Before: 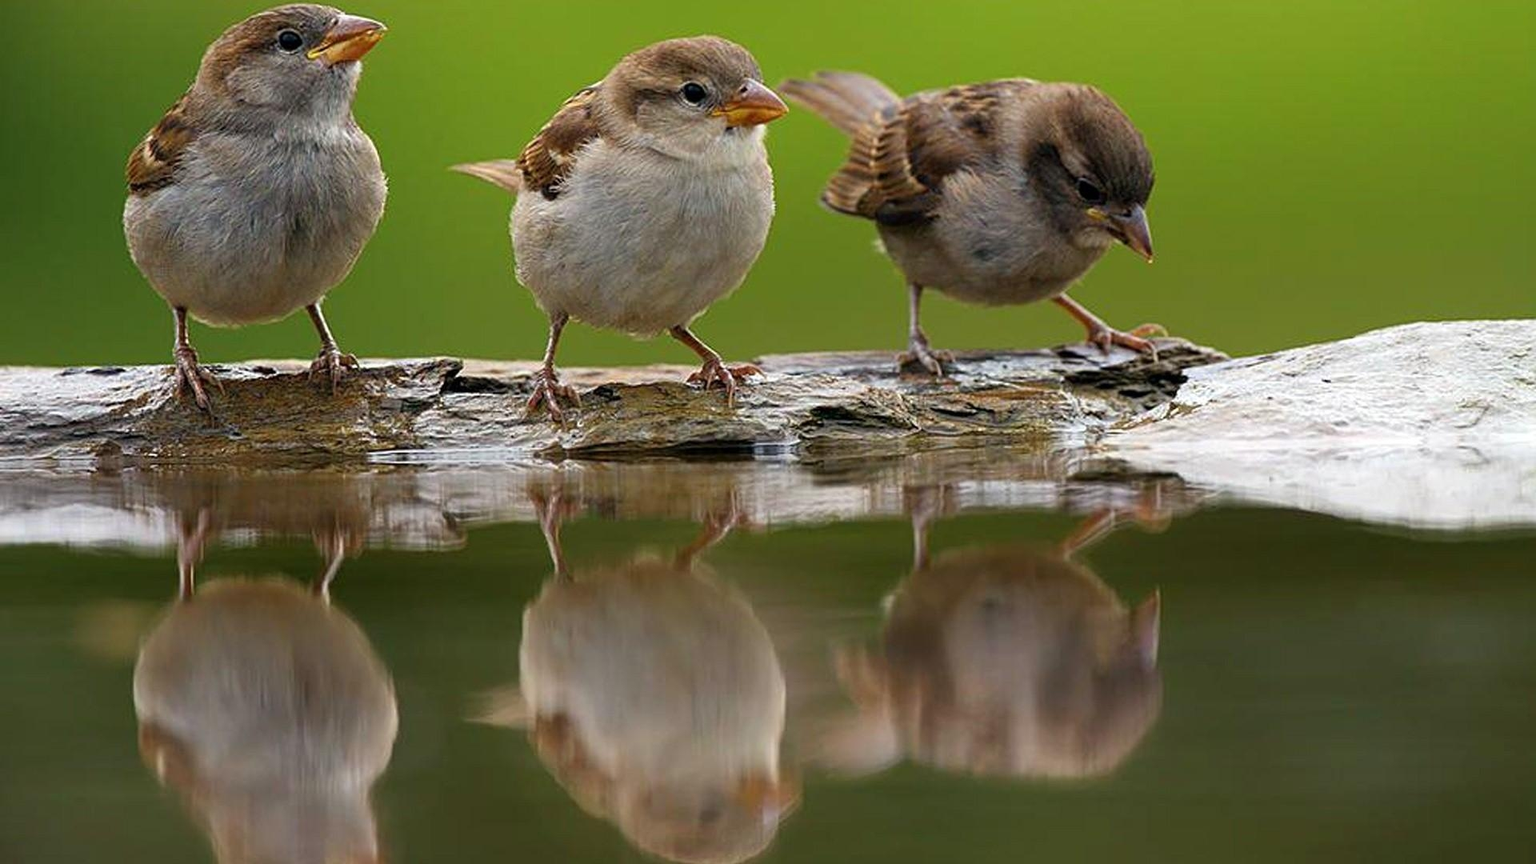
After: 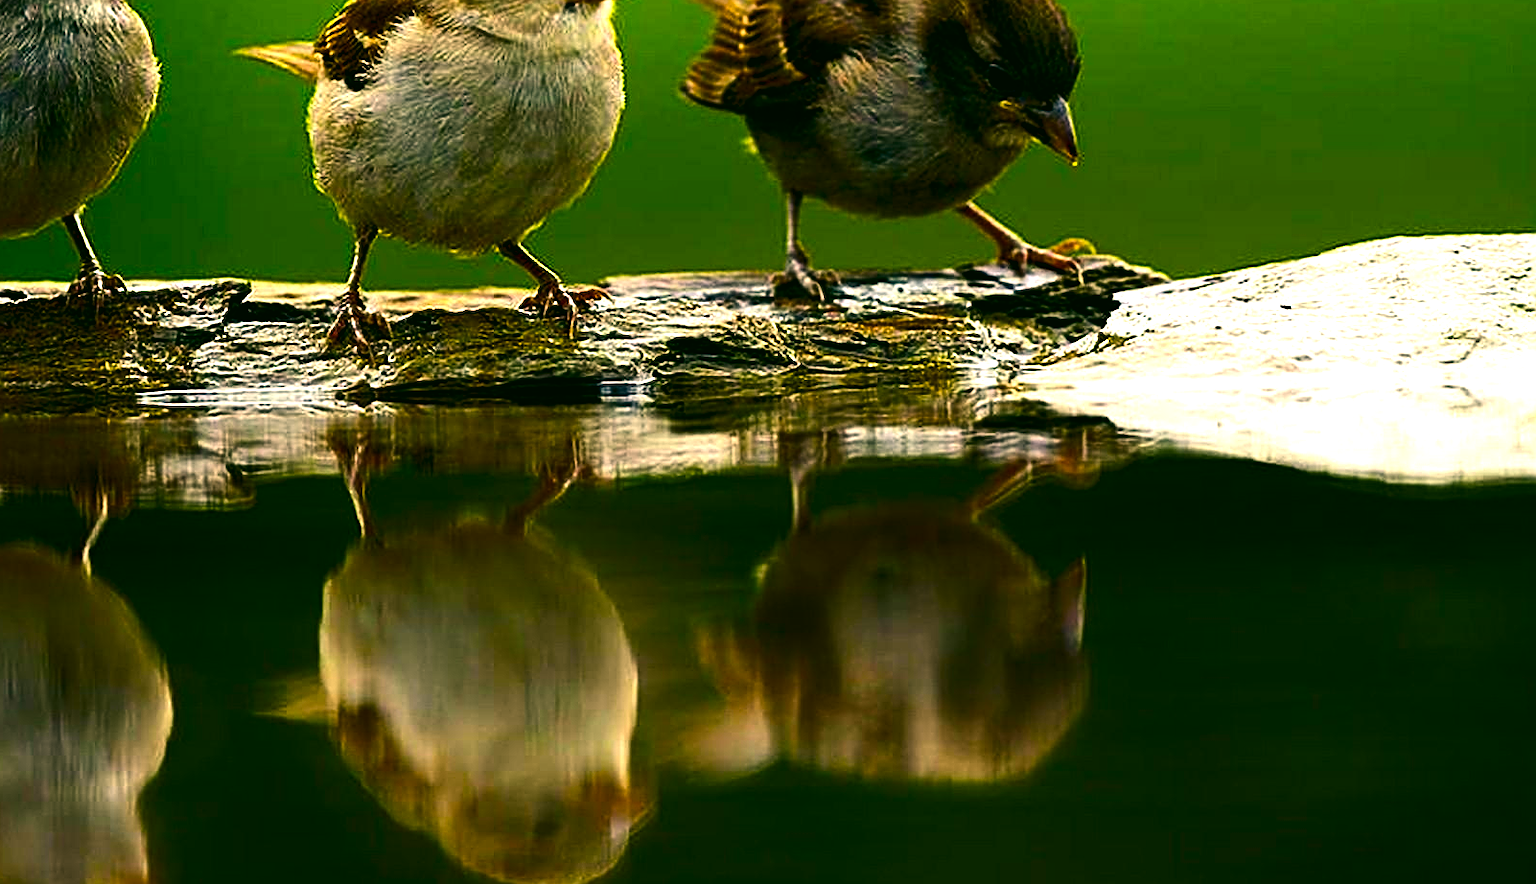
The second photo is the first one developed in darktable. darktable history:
crop: left 16.527%, top 14.474%
sharpen: on, module defaults
tone equalizer: -8 EV -0.393 EV, -7 EV -0.379 EV, -6 EV -0.316 EV, -5 EV -0.196 EV, -3 EV 0.224 EV, -2 EV 0.355 EV, -1 EV 0.394 EV, +0 EV 0.438 EV, edges refinement/feathering 500, mask exposure compensation -1.57 EV, preserve details no
color correction: highlights a* 5.05, highlights b* 24.75, shadows a* -16.13, shadows b* 3.96
contrast brightness saturation: contrast 0.126, brightness -0.241, saturation 0.15
color balance rgb: perceptual saturation grading › global saturation 39.18%, global vibrance 25.008%, contrast 19.574%
